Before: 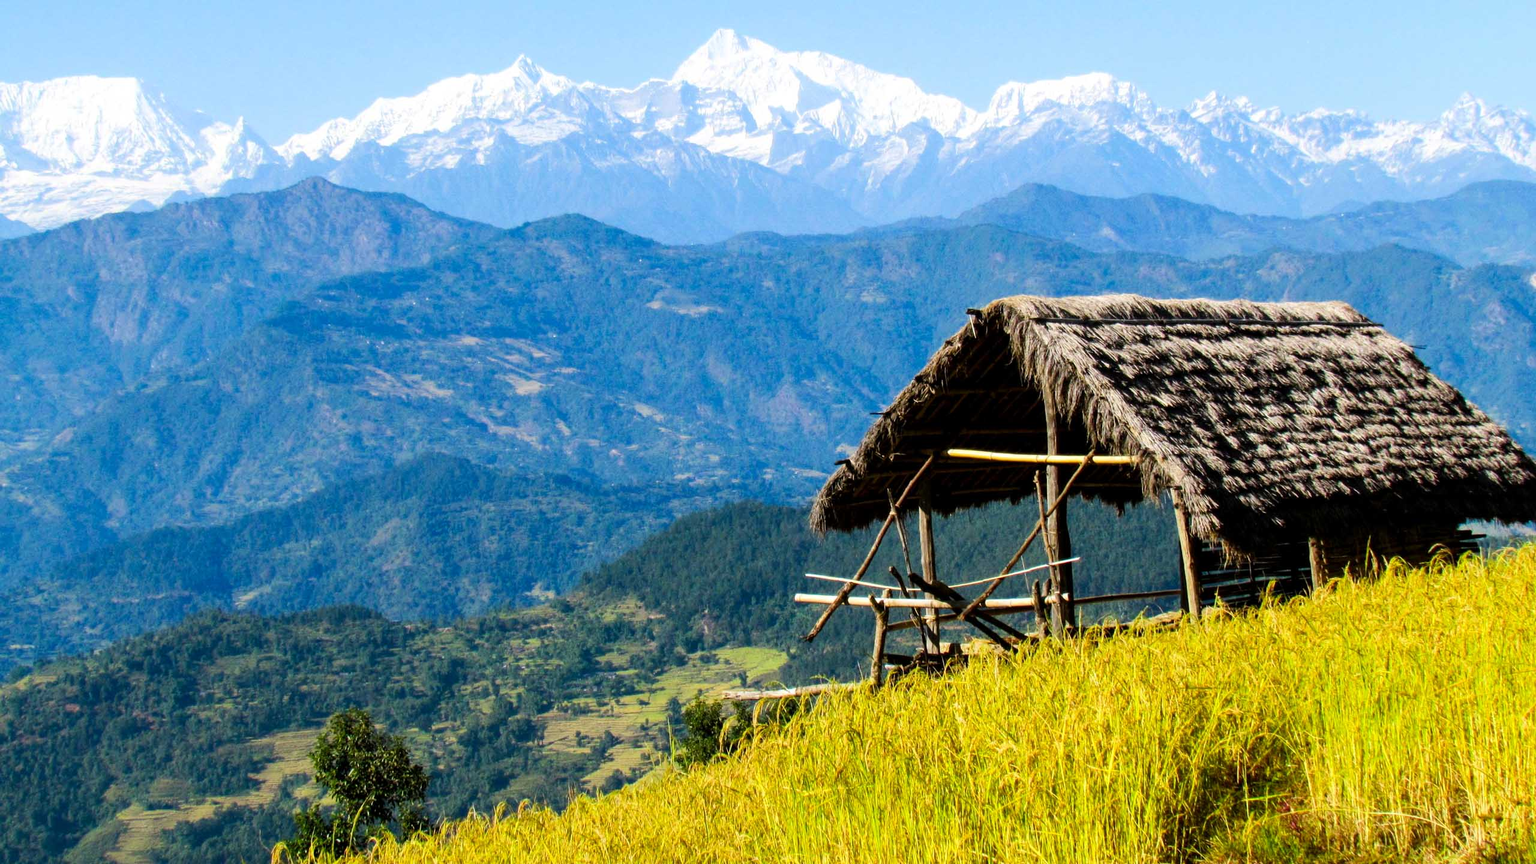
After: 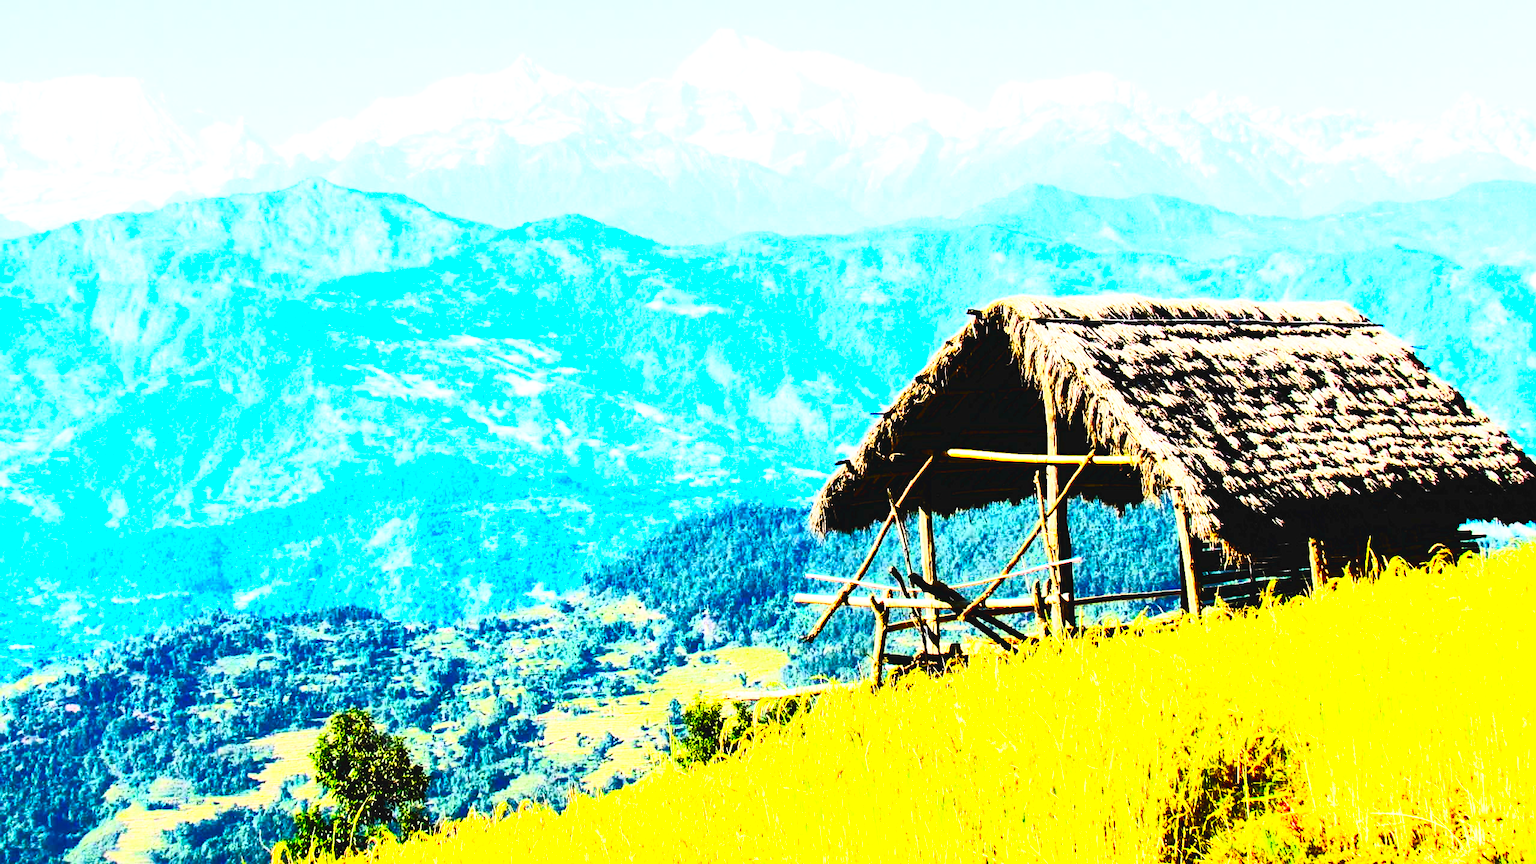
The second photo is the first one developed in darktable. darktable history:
contrast brightness saturation: contrast 0.83, brightness 0.59, saturation 0.59
base curve: curves: ch0 [(0, 0.003) (0.001, 0.002) (0.006, 0.004) (0.02, 0.022) (0.048, 0.086) (0.094, 0.234) (0.162, 0.431) (0.258, 0.629) (0.385, 0.8) (0.548, 0.918) (0.751, 0.988) (1, 1)], preserve colors none
sharpen: amount 0.2
